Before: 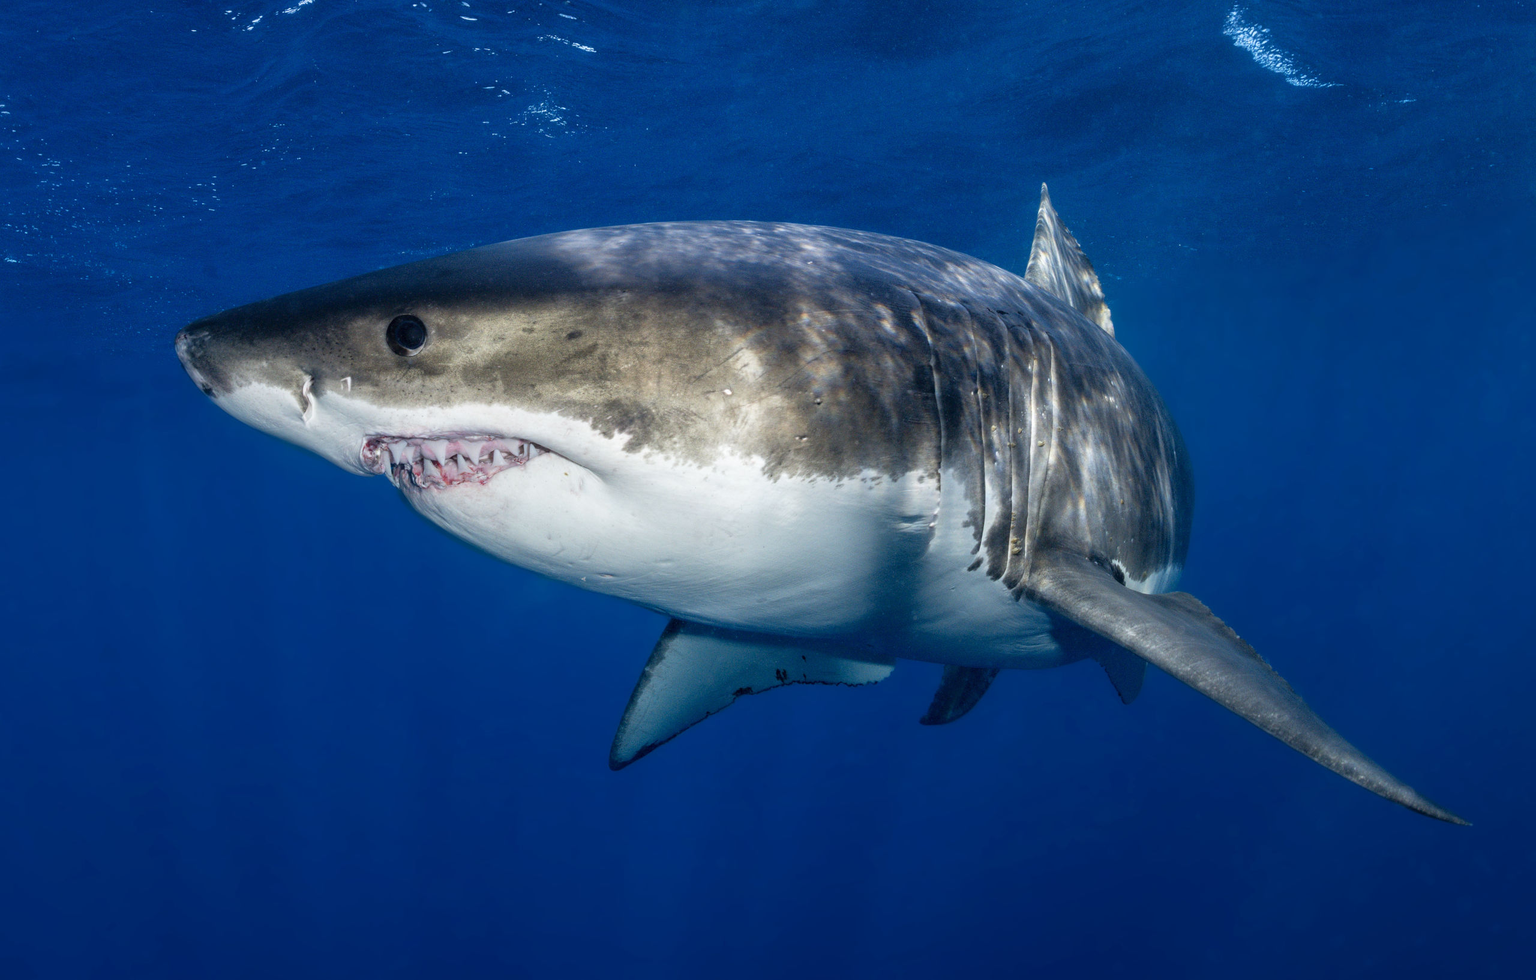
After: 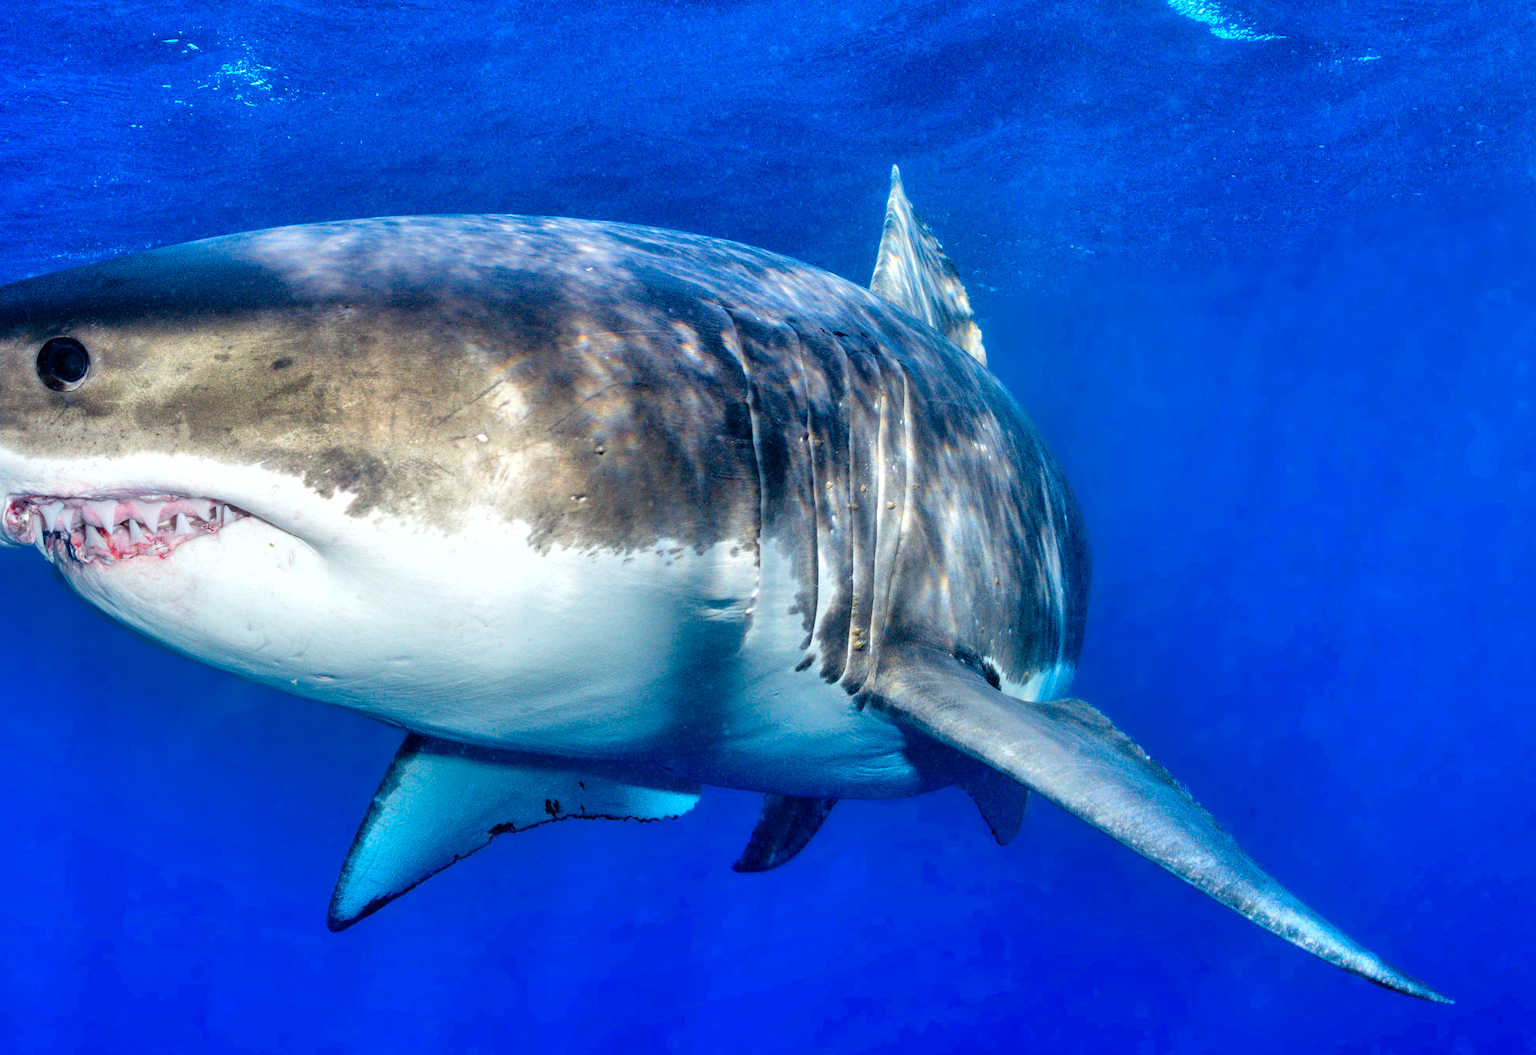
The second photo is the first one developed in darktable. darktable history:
color balance rgb: shadows lift › chroma 3.107%, shadows lift › hue 280.86°, perceptual saturation grading › global saturation 30.458%
shadows and highlights: radius 111.13, shadows 51.42, white point adjustment 9, highlights -4.52, soften with gaussian
crop: left 23.356%, top 5.815%, bottom 11.584%
